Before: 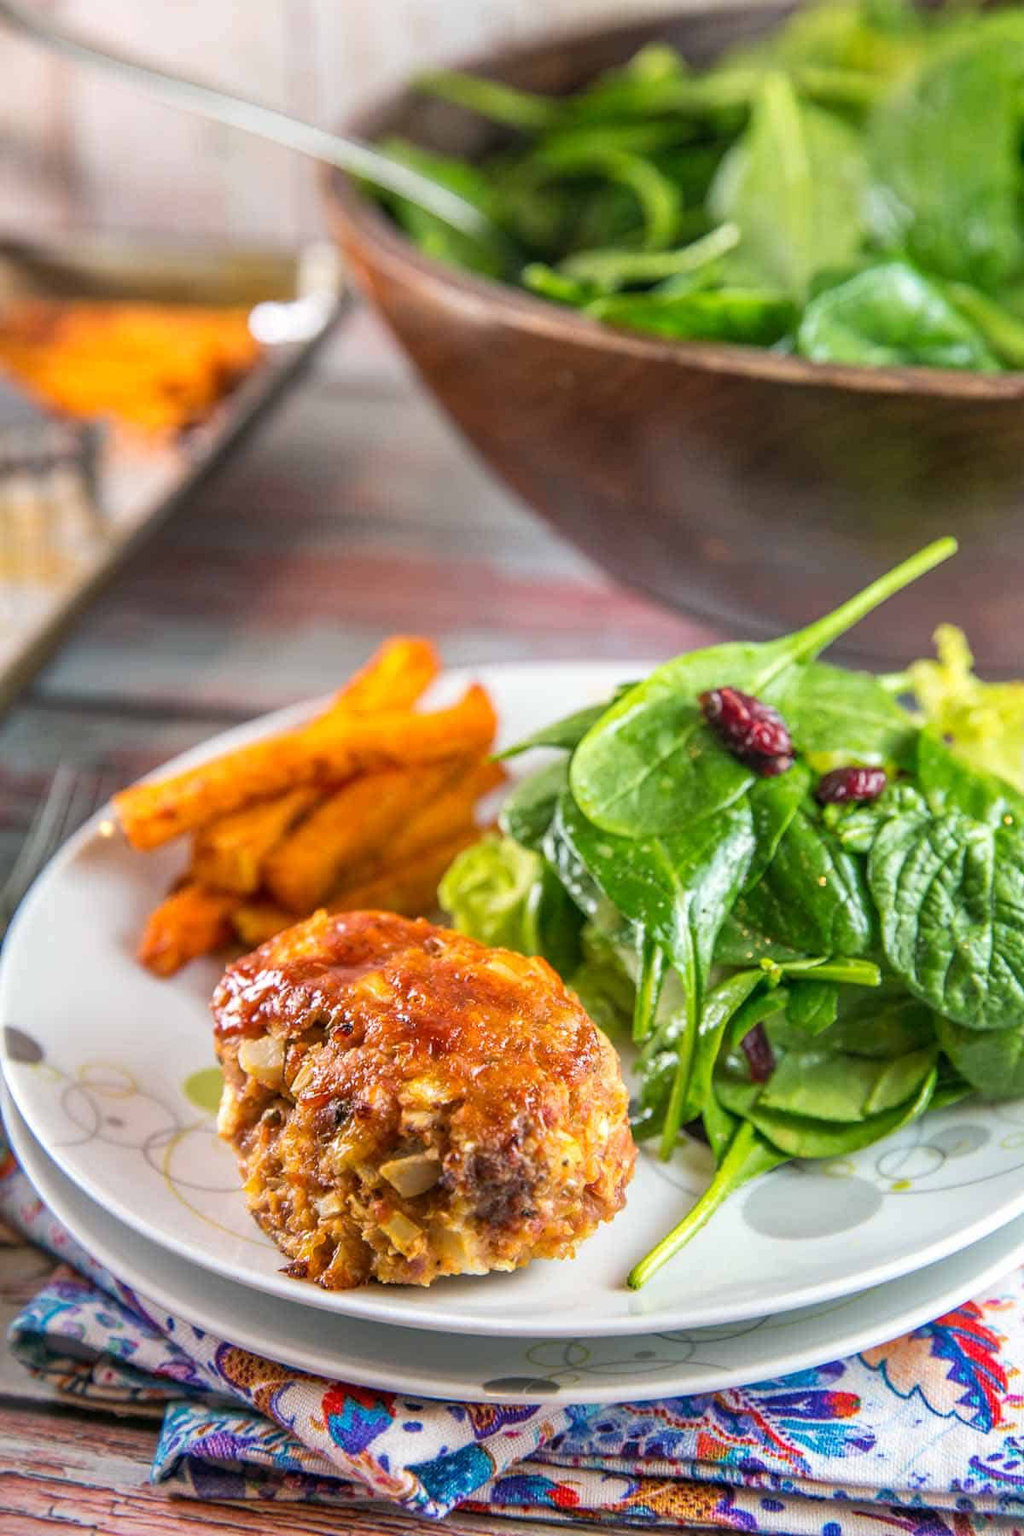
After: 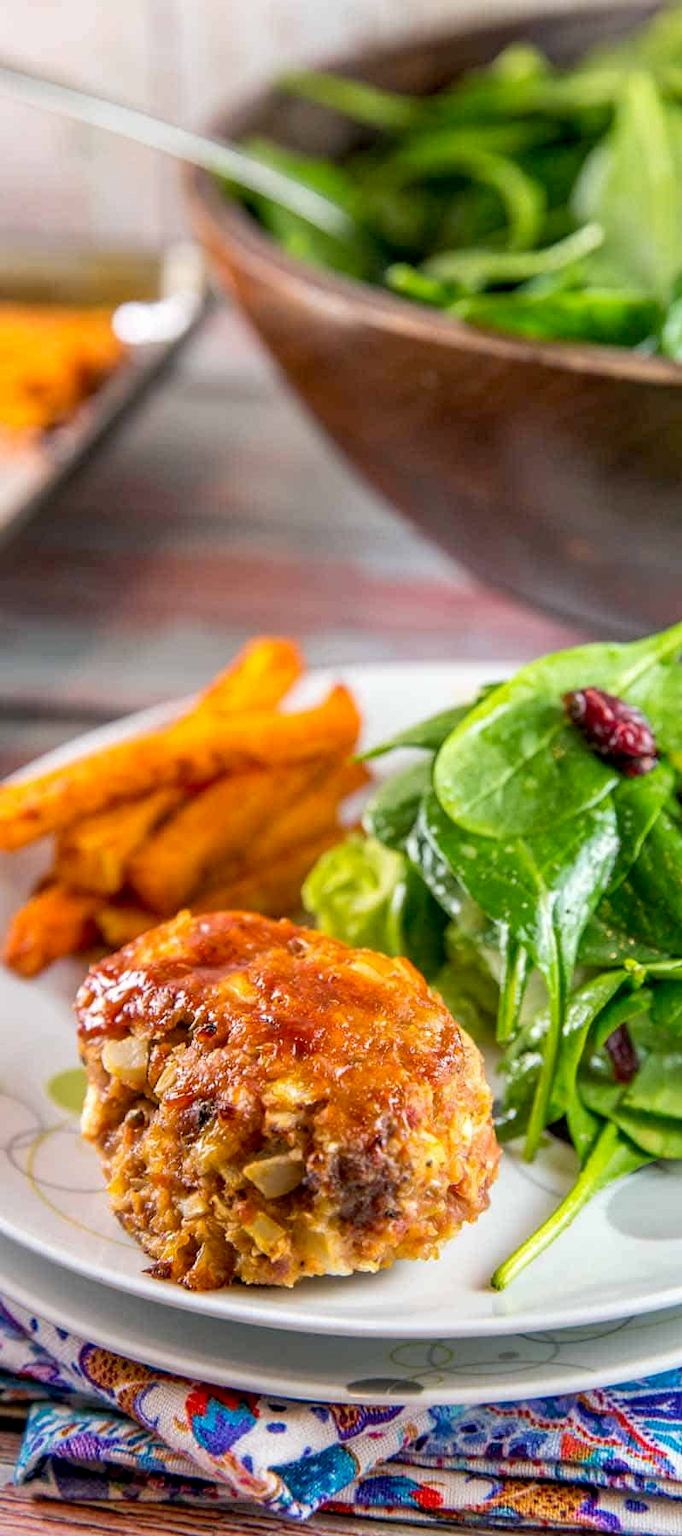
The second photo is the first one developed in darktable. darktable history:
crop and rotate: left 13.342%, right 19.991%
exposure: black level correction 0.009, compensate highlight preservation false
